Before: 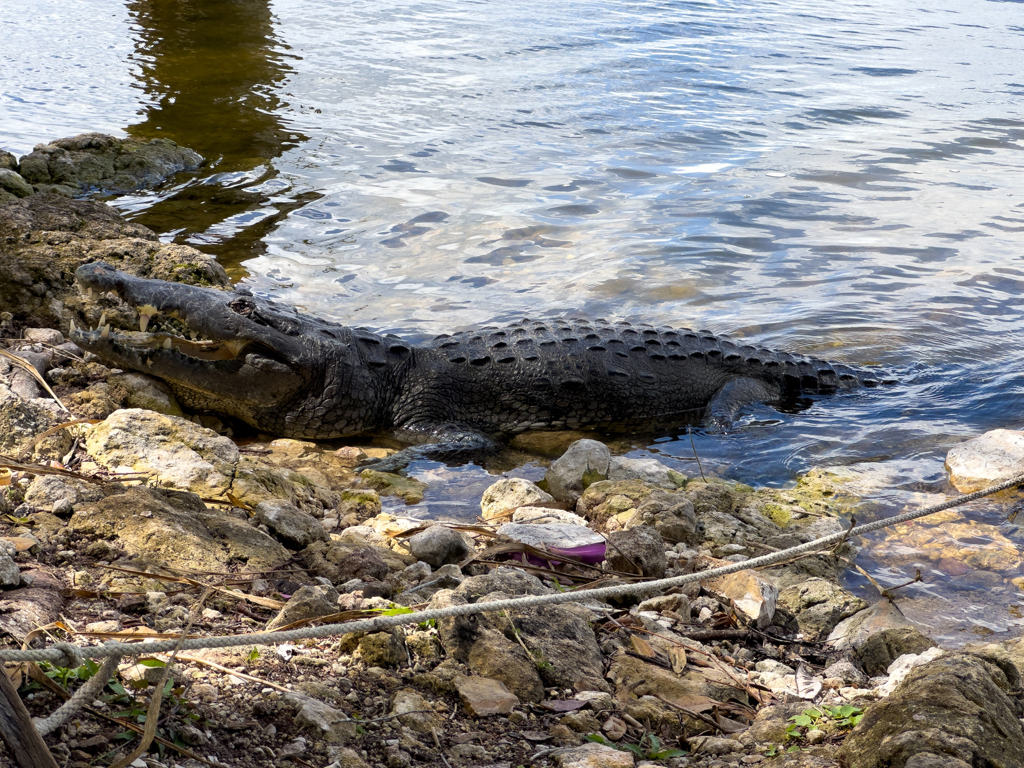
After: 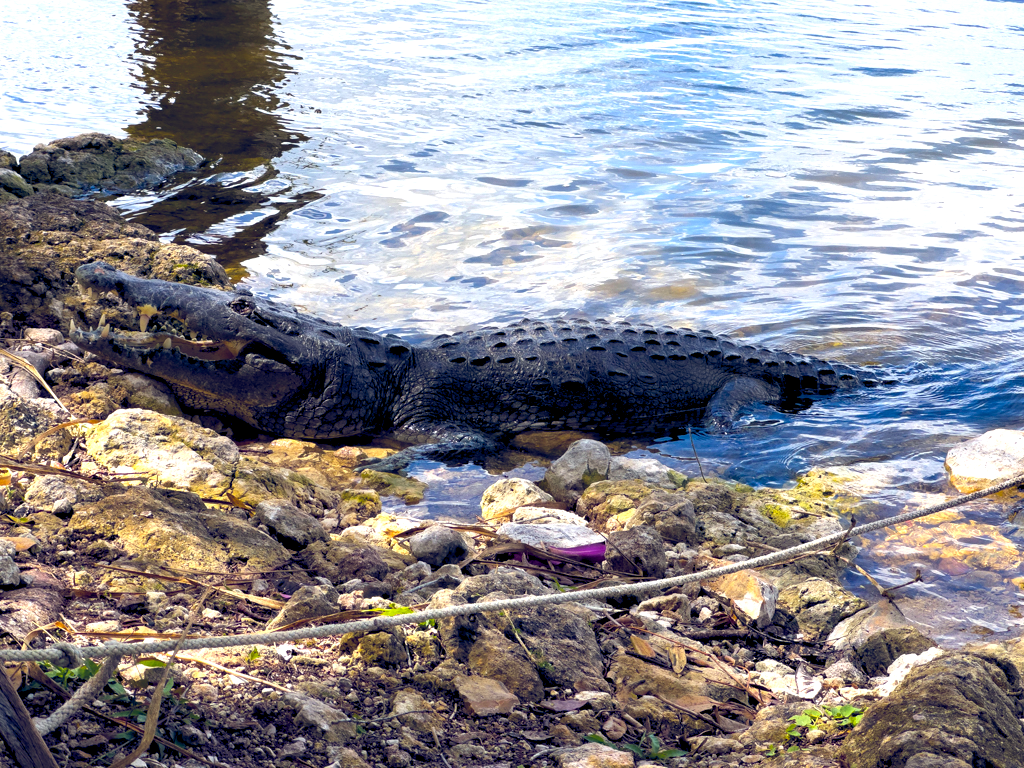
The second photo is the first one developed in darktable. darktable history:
color balance rgb: global offset › luminance -0.29%, global offset › chroma 0.309%, global offset › hue 261.22°, perceptual saturation grading › global saturation 17.555%, perceptual brilliance grading › global brilliance 12.495%, global vibrance 29.362%
